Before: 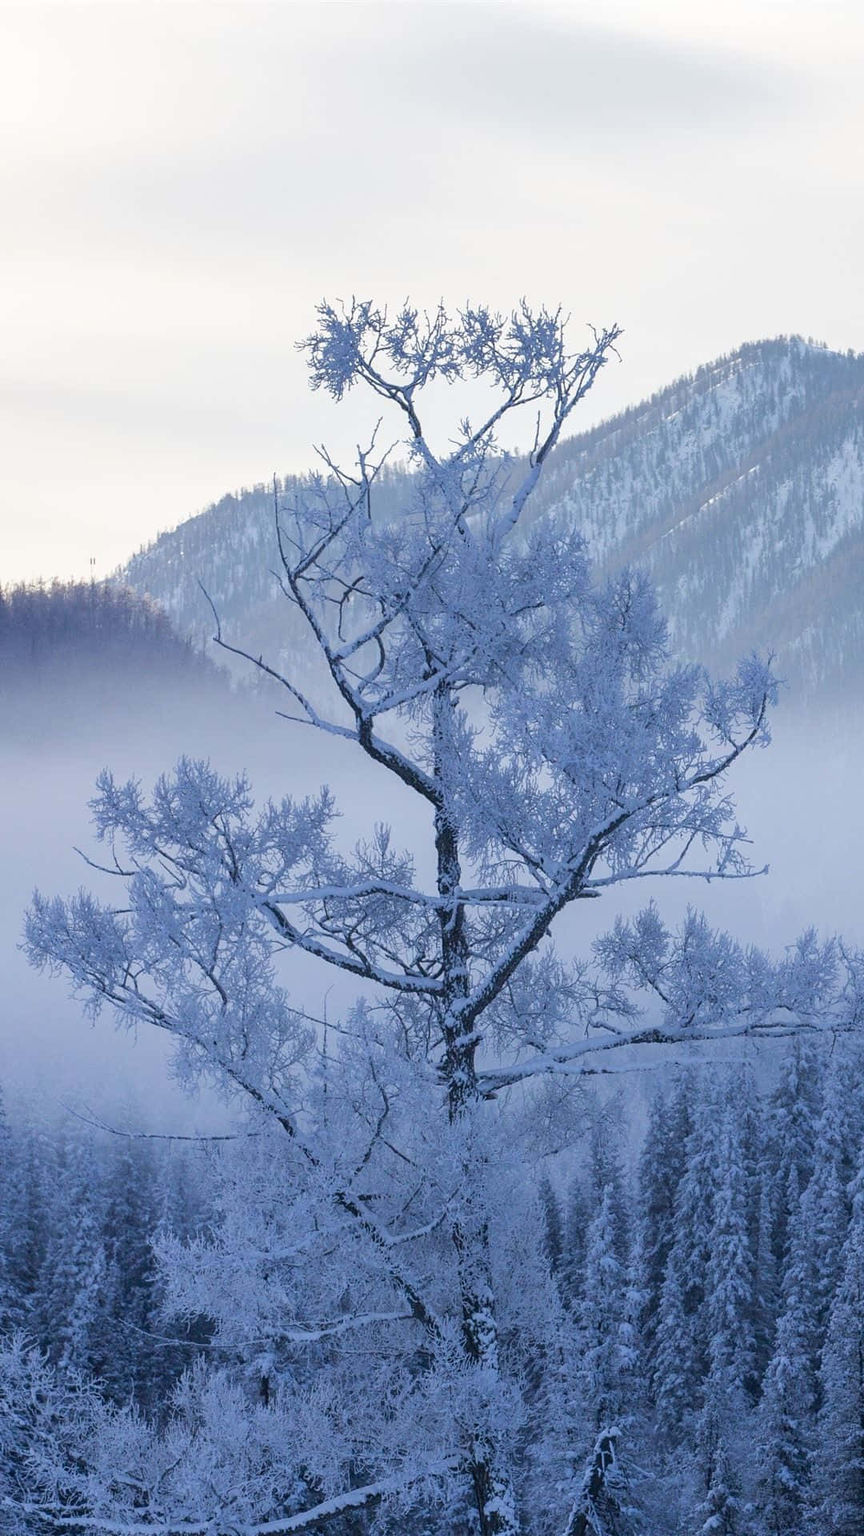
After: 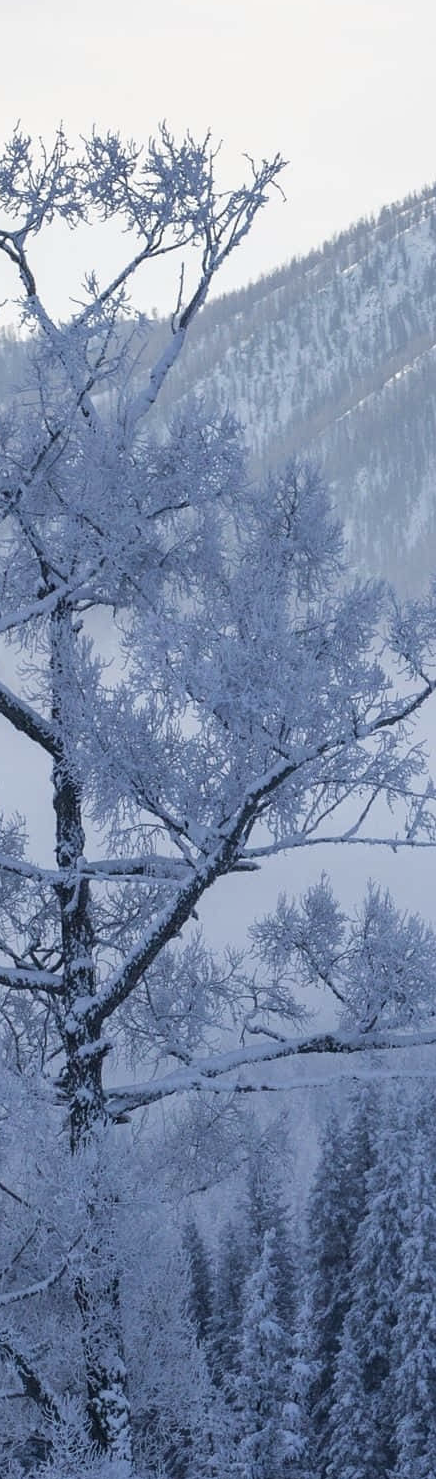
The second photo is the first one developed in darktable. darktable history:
crop: left 45.52%, top 13.089%, right 14.057%, bottom 9.863%
contrast brightness saturation: contrast 0.058, brightness -0.006, saturation -0.218
